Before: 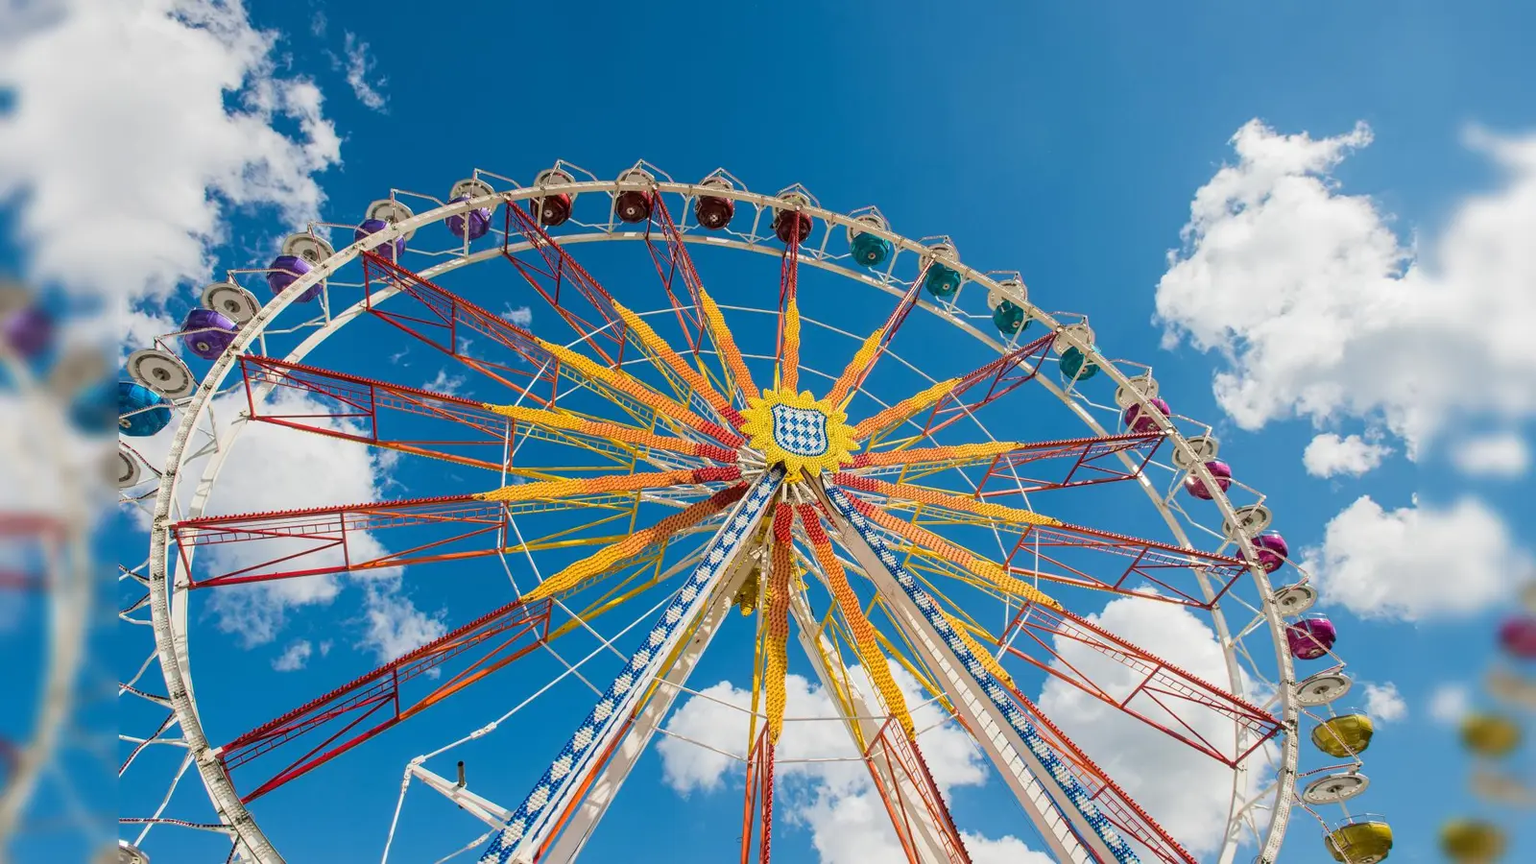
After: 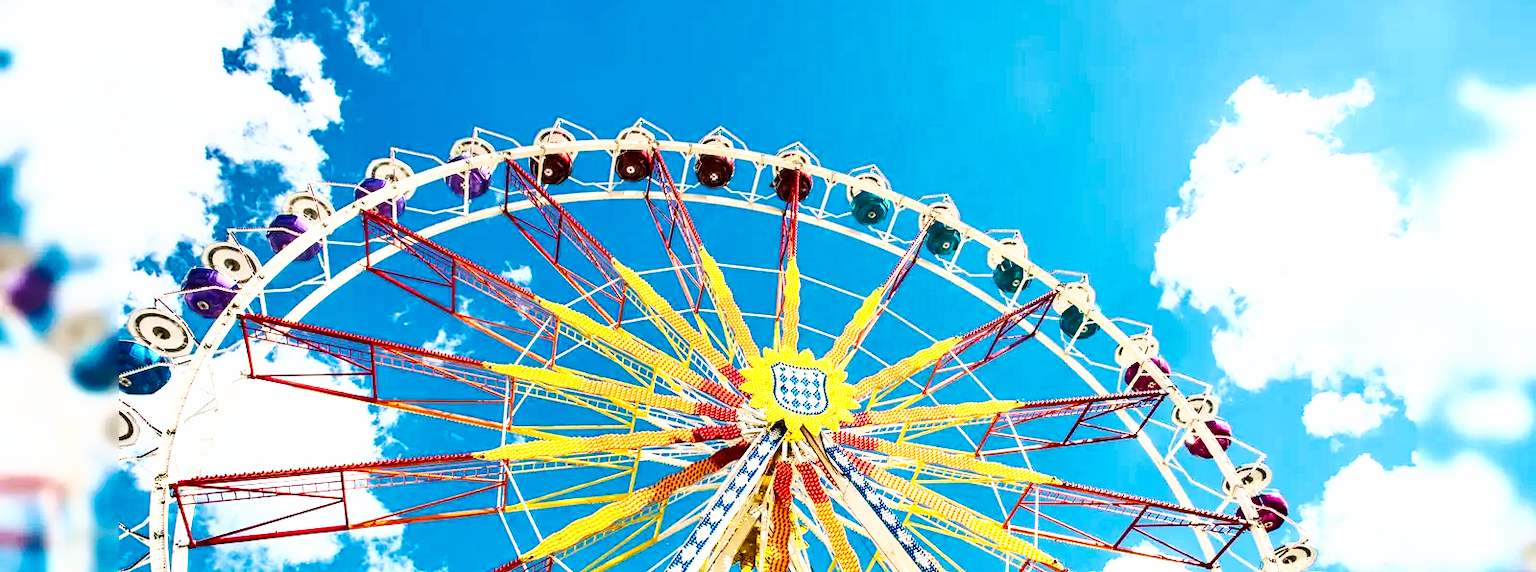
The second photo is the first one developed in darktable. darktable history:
tone curve: curves: ch0 [(0, 0) (0.003, 0.002) (0.011, 0.009) (0.025, 0.021) (0.044, 0.037) (0.069, 0.058) (0.1, 0.083) (0.136, 0.122) (0.177, 0.165) (0.224, 0.216) (0.277, 0.277) (0.335, 0.344) (0.399, 0.418) (0.468, 0.499) (0.543, 0.586) (0.623, 0.679) (0.709, 0.779) (0.801, 0.877) (0.898, 0.977) (1, 1)], color space Lab, independent channels
base curve: curves: ch0 [(0, 0) (0.007, 0.004) (0.027, 0.03) (0.046, 0.07) (0.207, 0.54) (0.442, 0.872) (0.673, 0.972) (1, 1)], preserve colors none
shadows and highlights: soften with gaussian
crop and rotate: top 4.79%, bottom 28.934%
